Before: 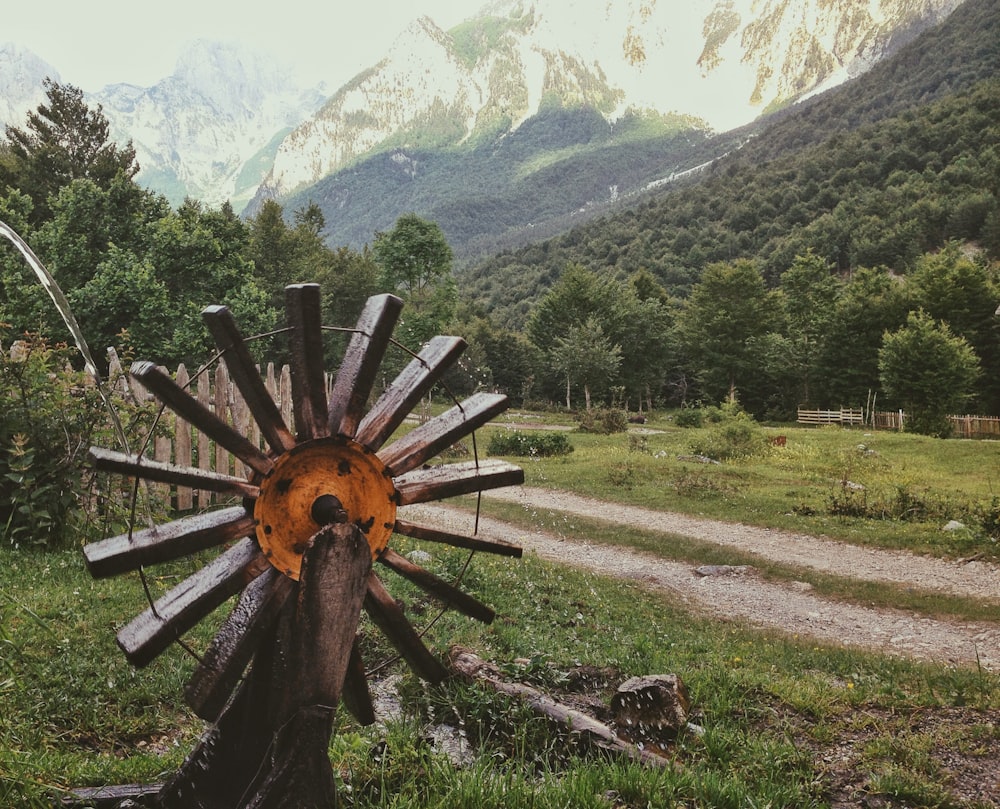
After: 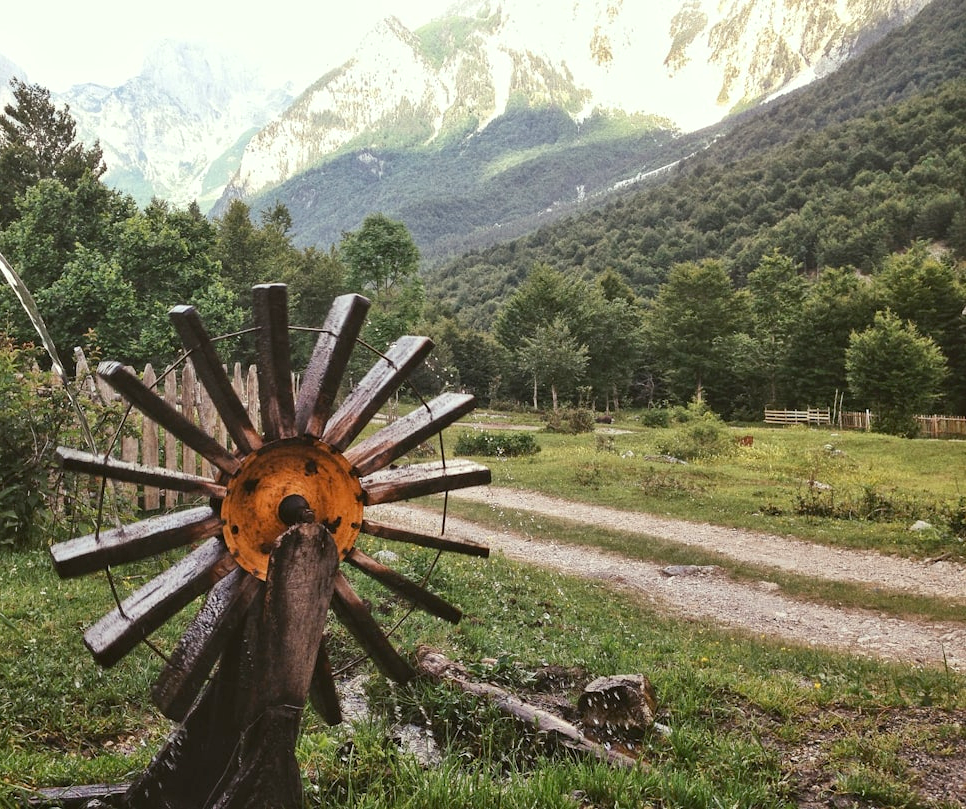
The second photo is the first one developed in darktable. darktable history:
crop and rotate: left 3.355%
exposure: black level correction 0.004, exposure 0.421 EV, compensate exposure bias true, compensate highlight preservation false
base curve: curves: ch0 [(0, 0) (0.989, 0.992)], preserve colors none
